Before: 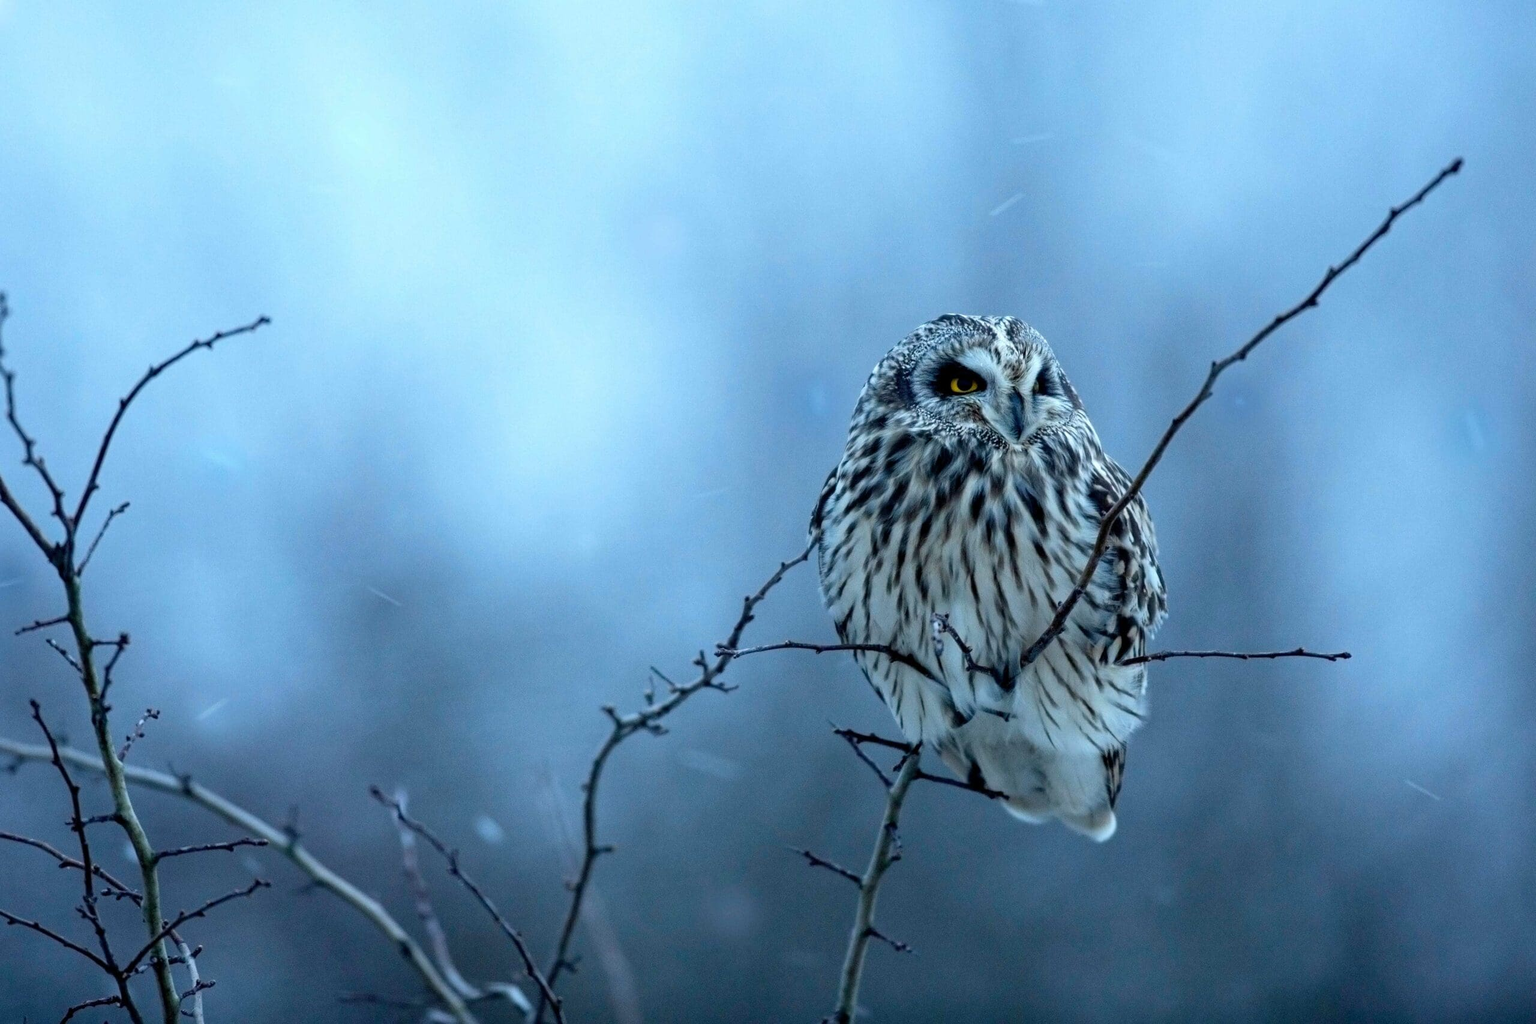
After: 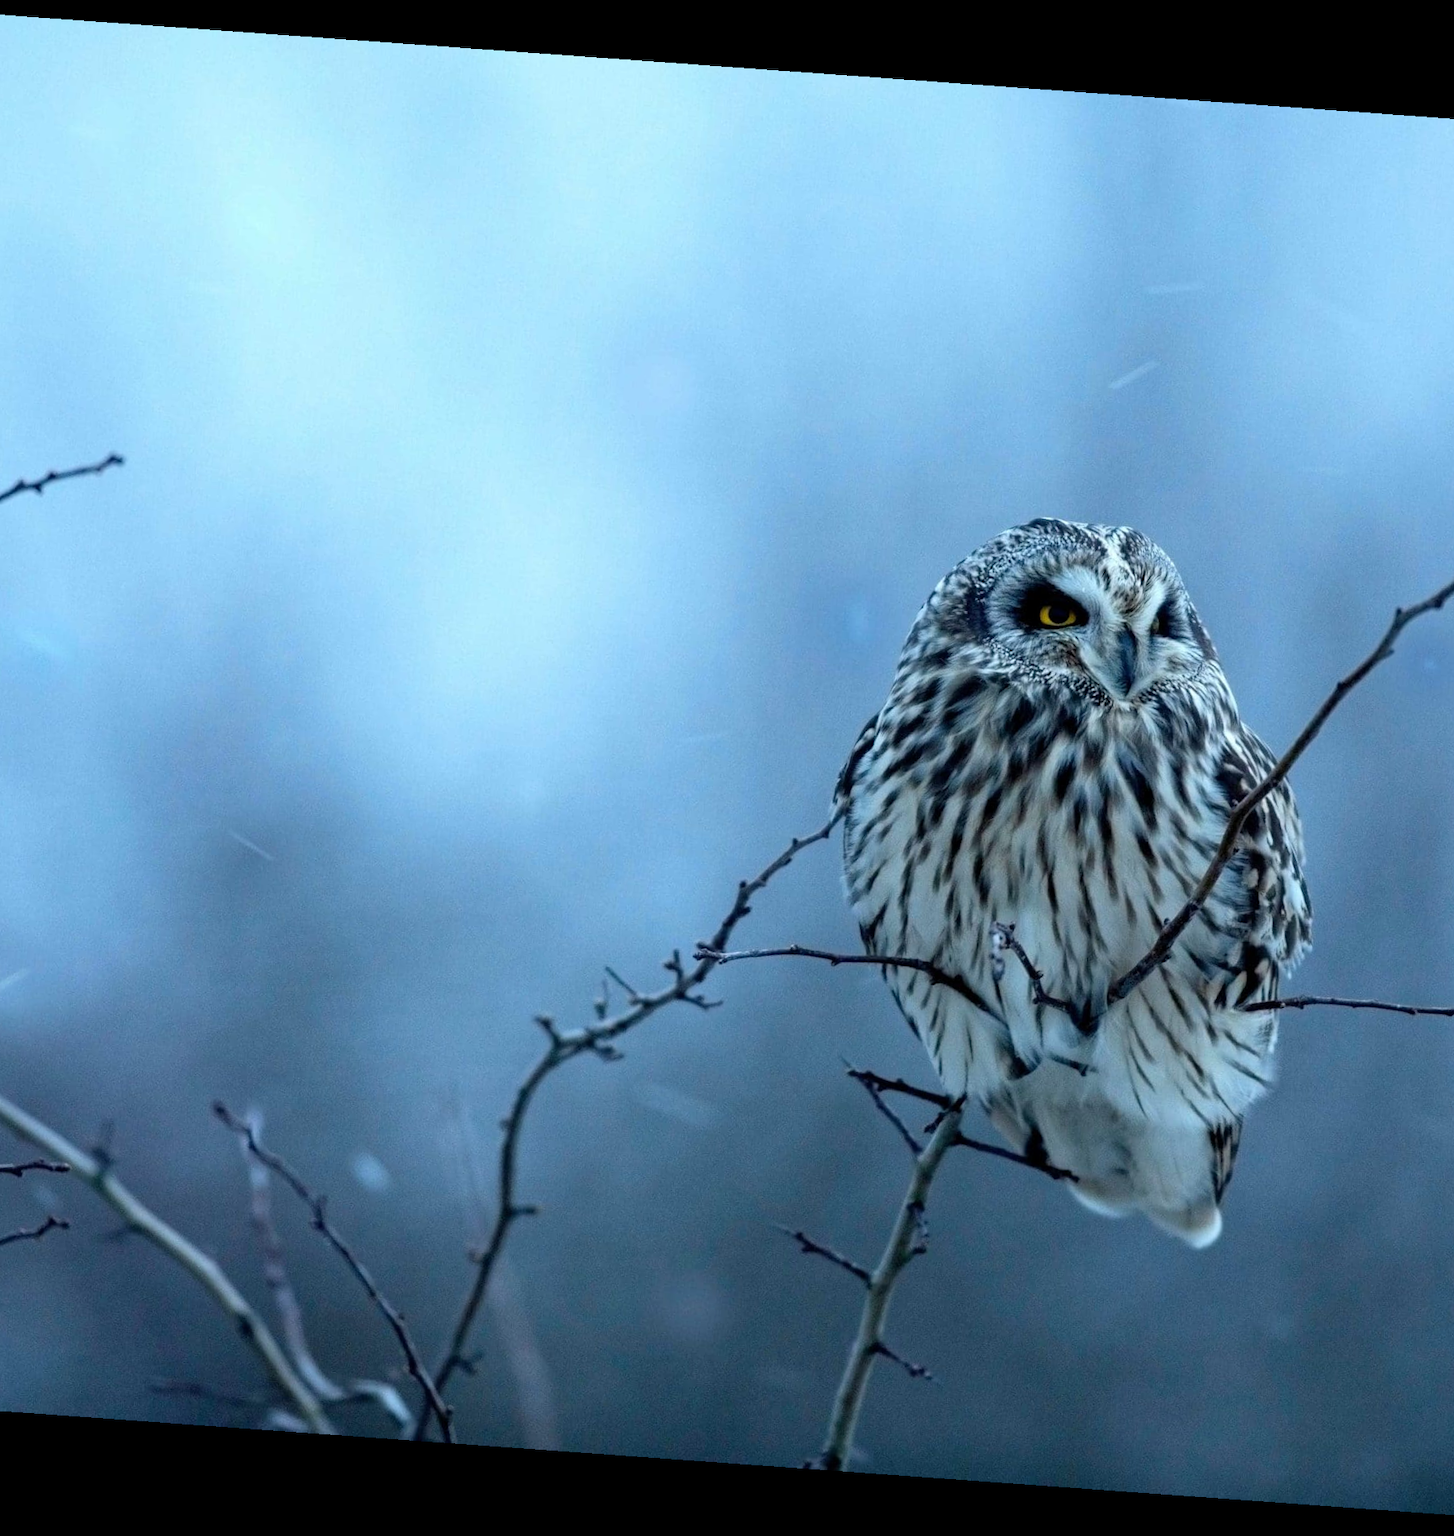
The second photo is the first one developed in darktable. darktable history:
rotate and perspective: rotation 4.1°, automatic cropping off
crop and rotate: left 14.292%, right 19.041%
